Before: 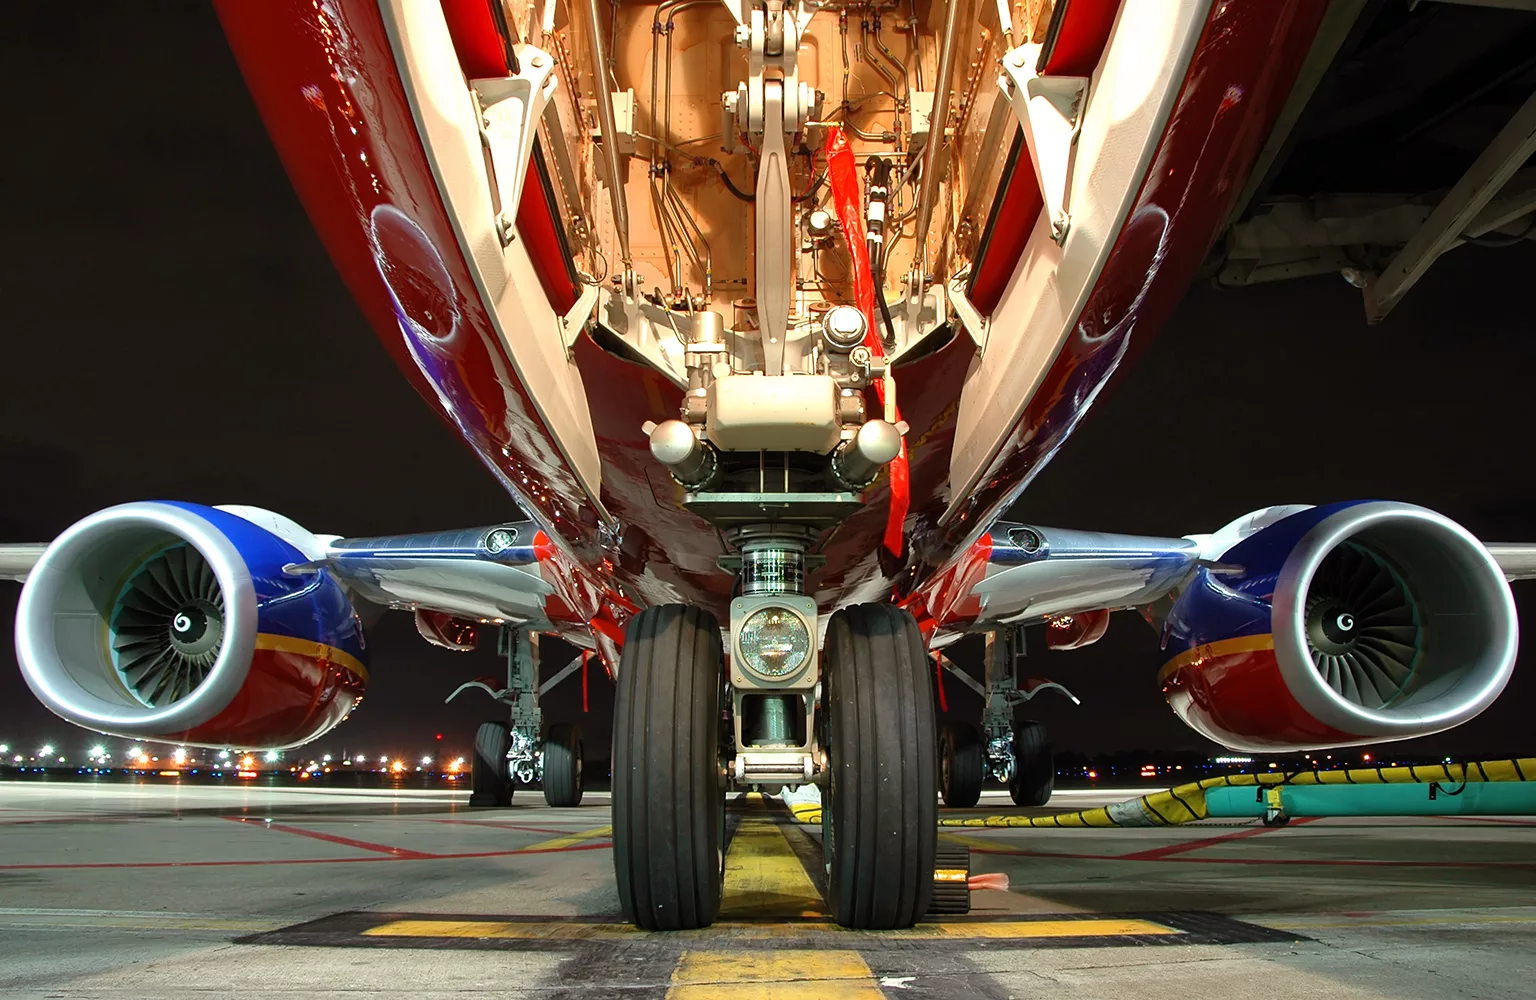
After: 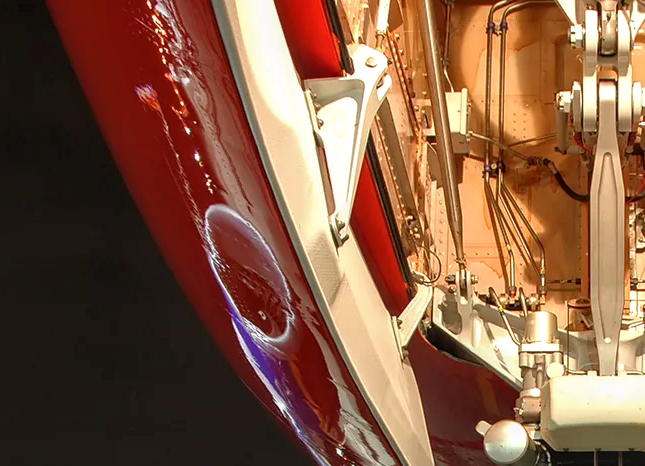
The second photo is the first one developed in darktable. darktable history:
local contrast: highlights 56%, shadows 51%, detail 130%, midtone range 0.45
crop and rotate: left 10.821%, top 0.068%, right 47.166%, bottom 53.281%
